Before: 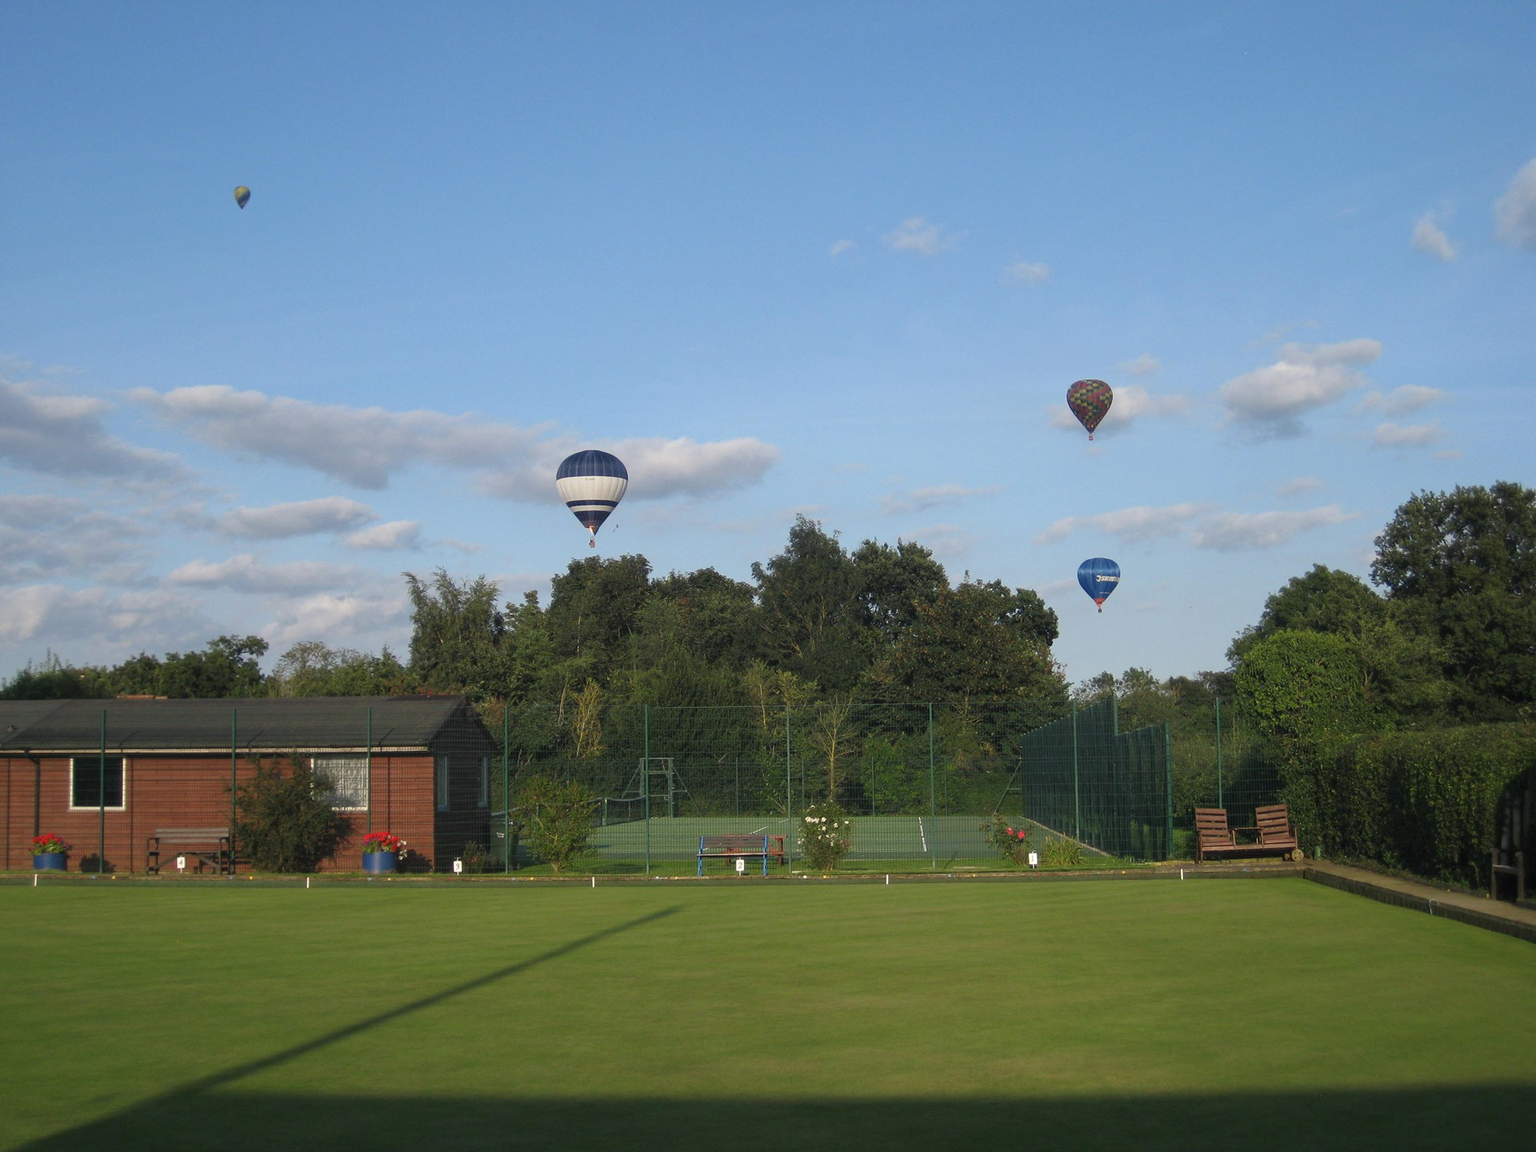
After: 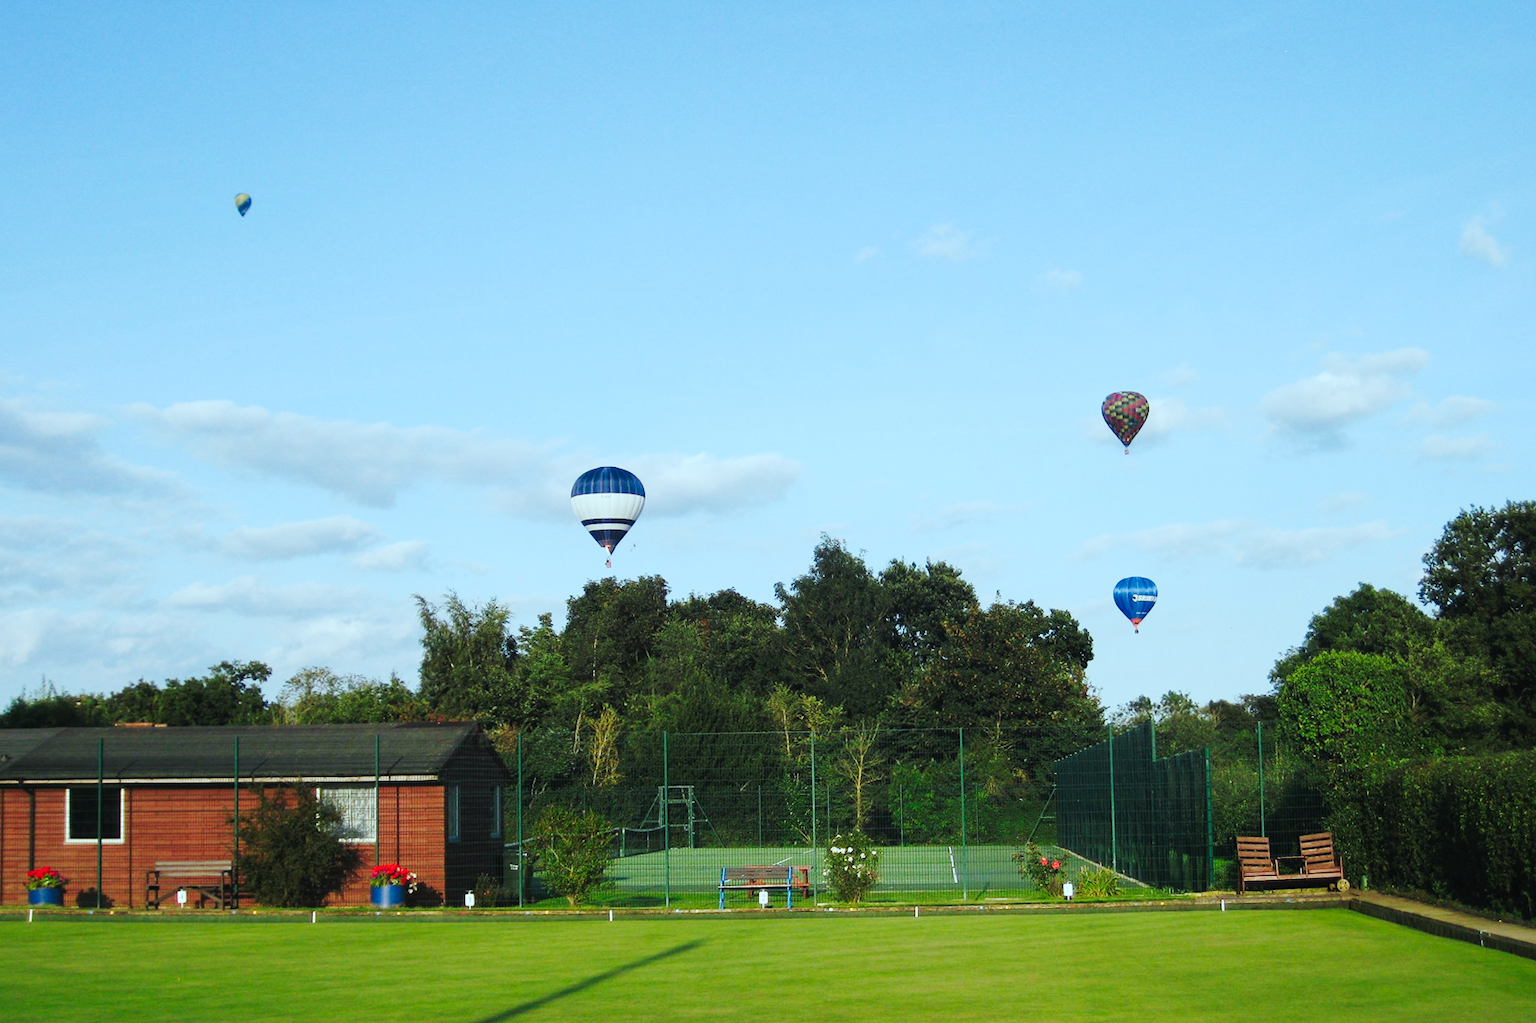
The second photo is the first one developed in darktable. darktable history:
crop and rotate: angle 0.2°, left 0.275%, right 3.127%, bottom 14.18%
color correction: highlights a* -10.04, highlights b* -10.37
tone curve: curves: ch0 [(0, 0) (0.003, 0.005) (0.011, 0.011) (0.025, 0.02) (0.044, 0.03) (0.069, 0.041) (0.1, 0.062) (0.136, 0.089) (0.177, 0.135) (0.224, 0.189) (0.277, 0.259) (0.335, 0.373) (0.399, 0.499) (0.468, 0.622) (0.543, 0.724) (0.623, 0.807) (0.709, 0.868) (0.801, 0.916) (0.898, 0.964) (1, 1)], preserve colors none
